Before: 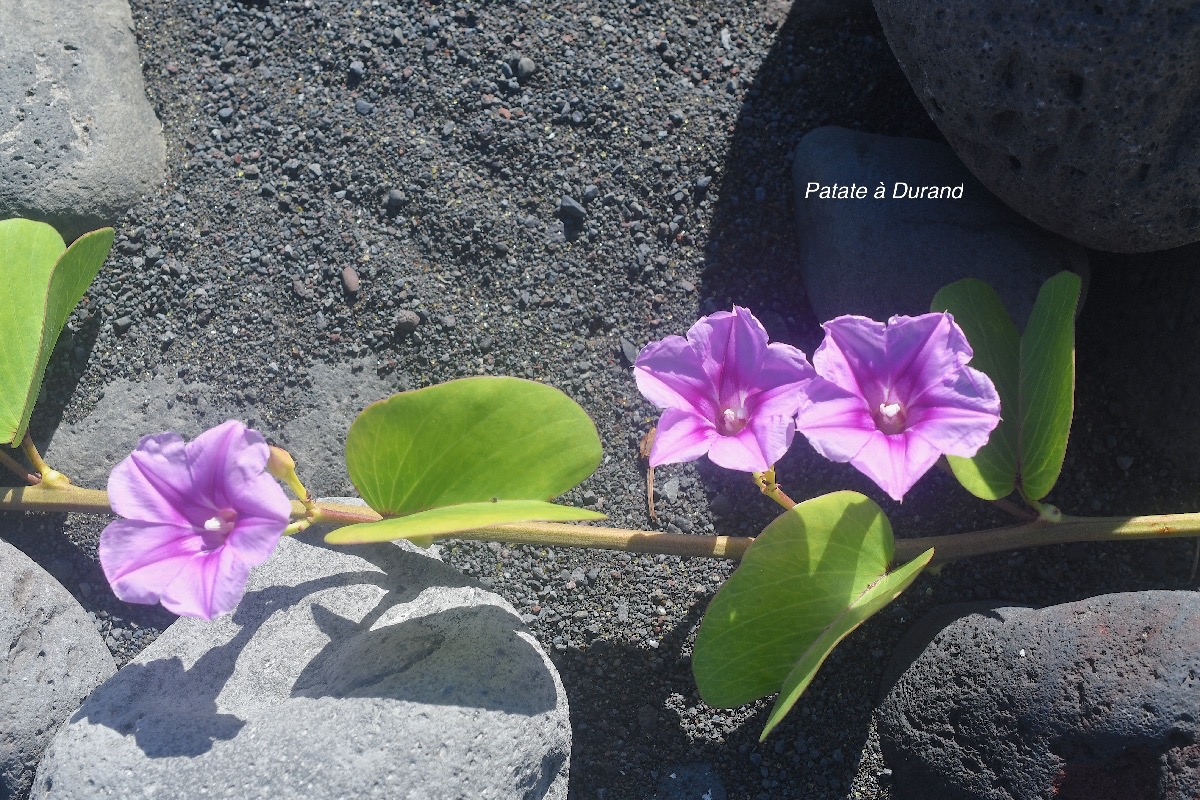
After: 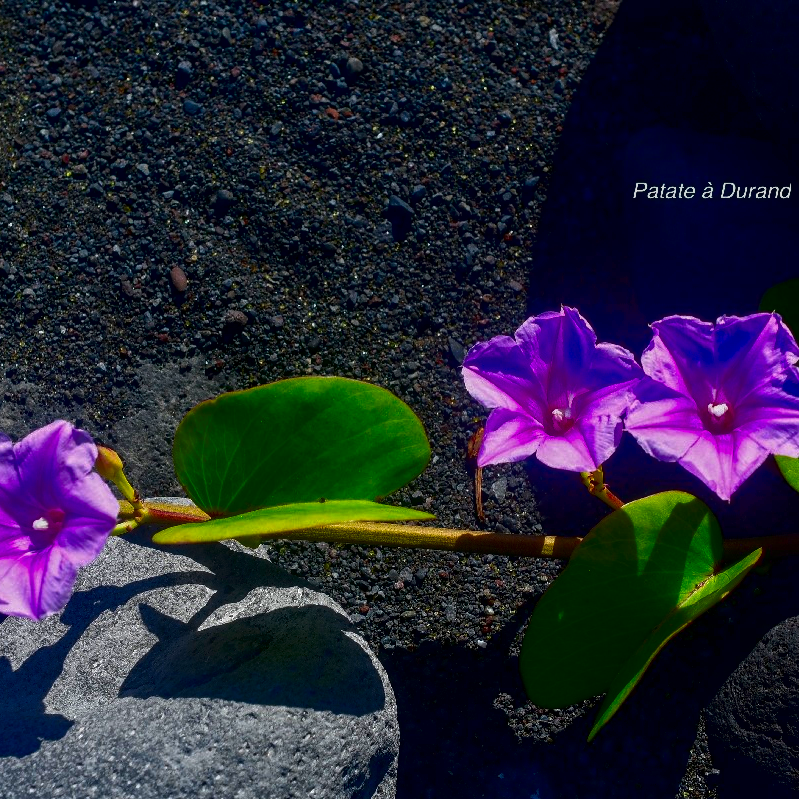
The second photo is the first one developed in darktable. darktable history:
contrast brightness saturation: brightness -1, saturation 1
crop and rotate: left 14.385%, right 18.948%
local contrast: on, module defaults
